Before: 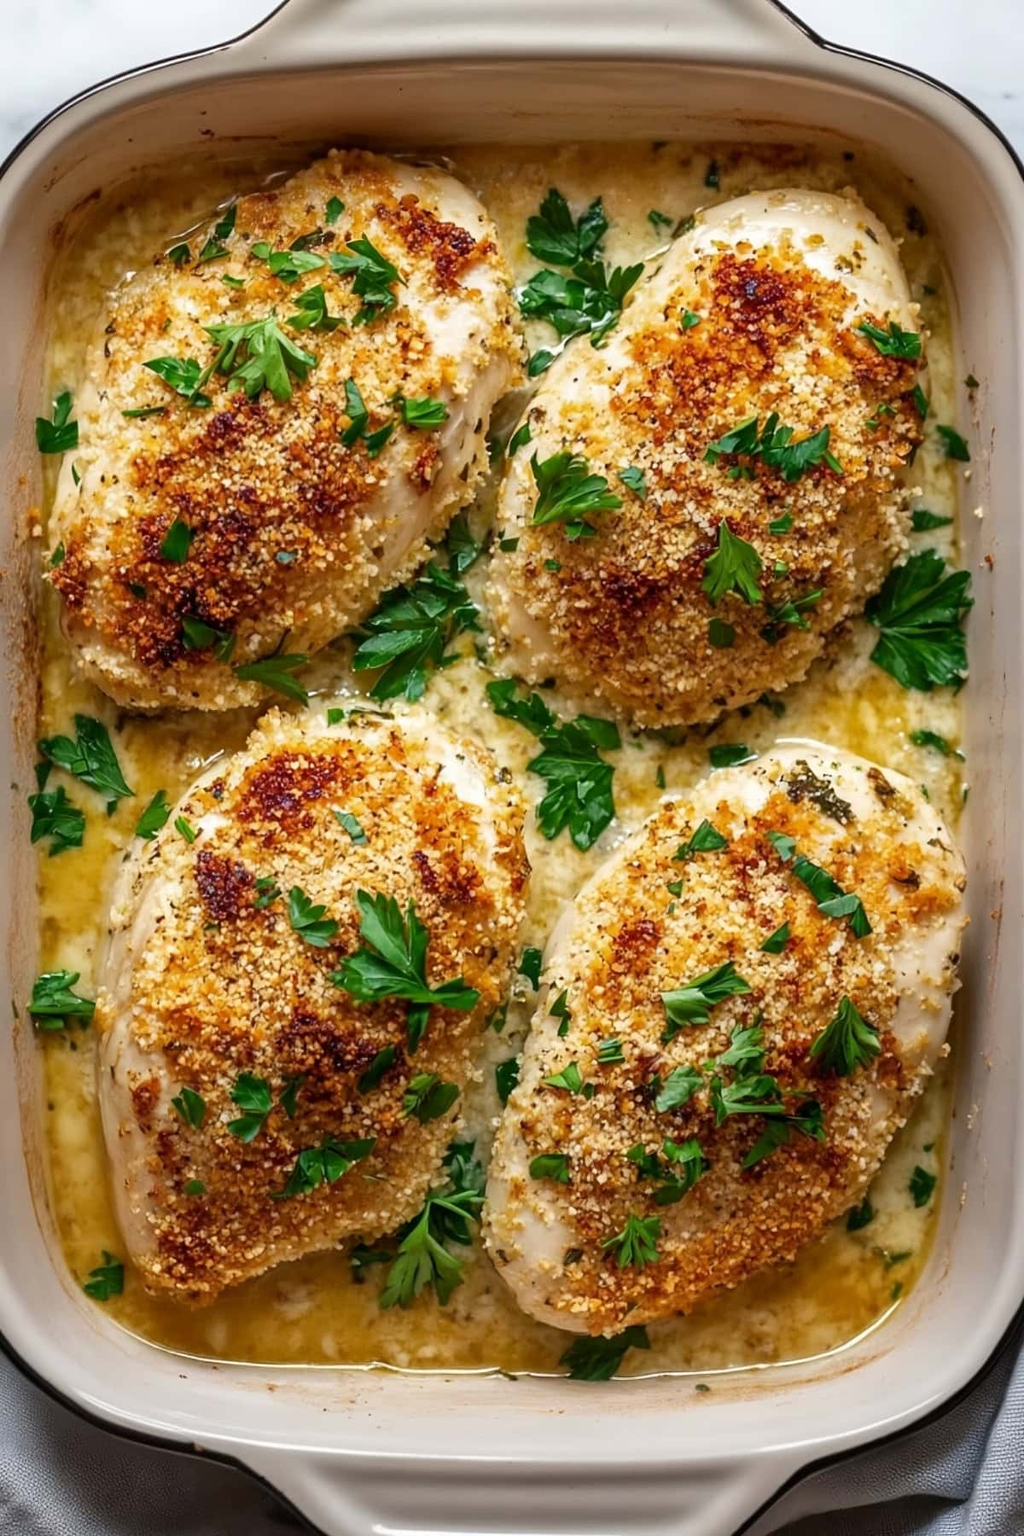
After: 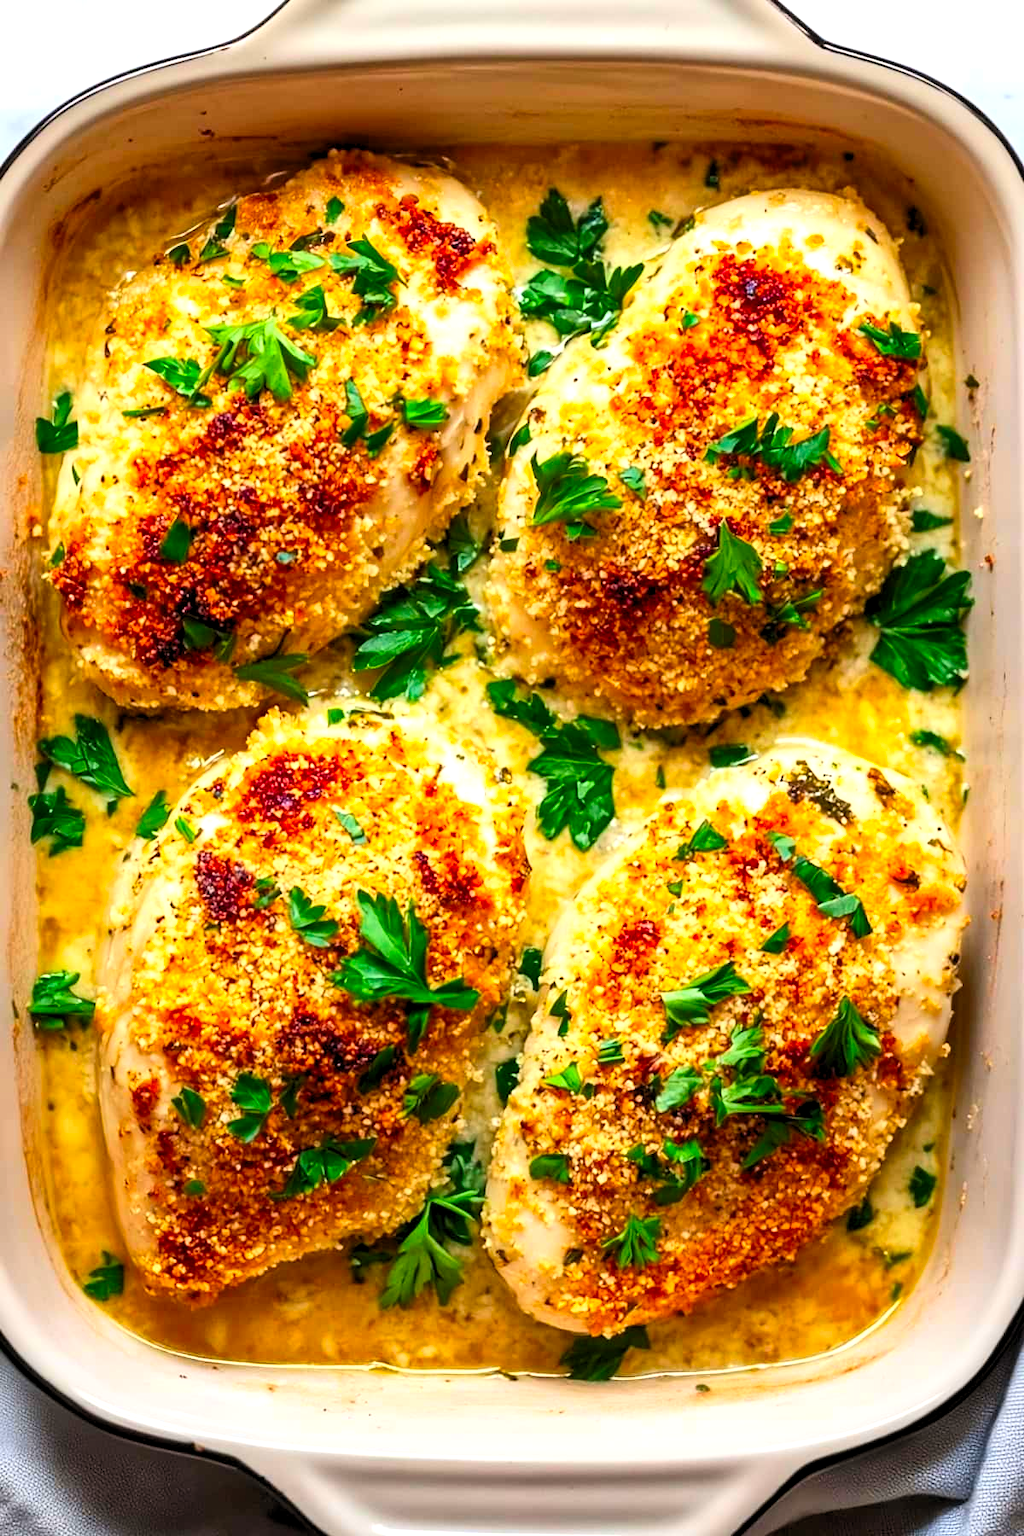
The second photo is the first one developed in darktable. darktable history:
levels: black 3.76%, white 99.96%, levels [0.062, 0.494, 0.925]
contrast brightness saturation: contrast 0.204, brightness 0.196, saturation 0.781
